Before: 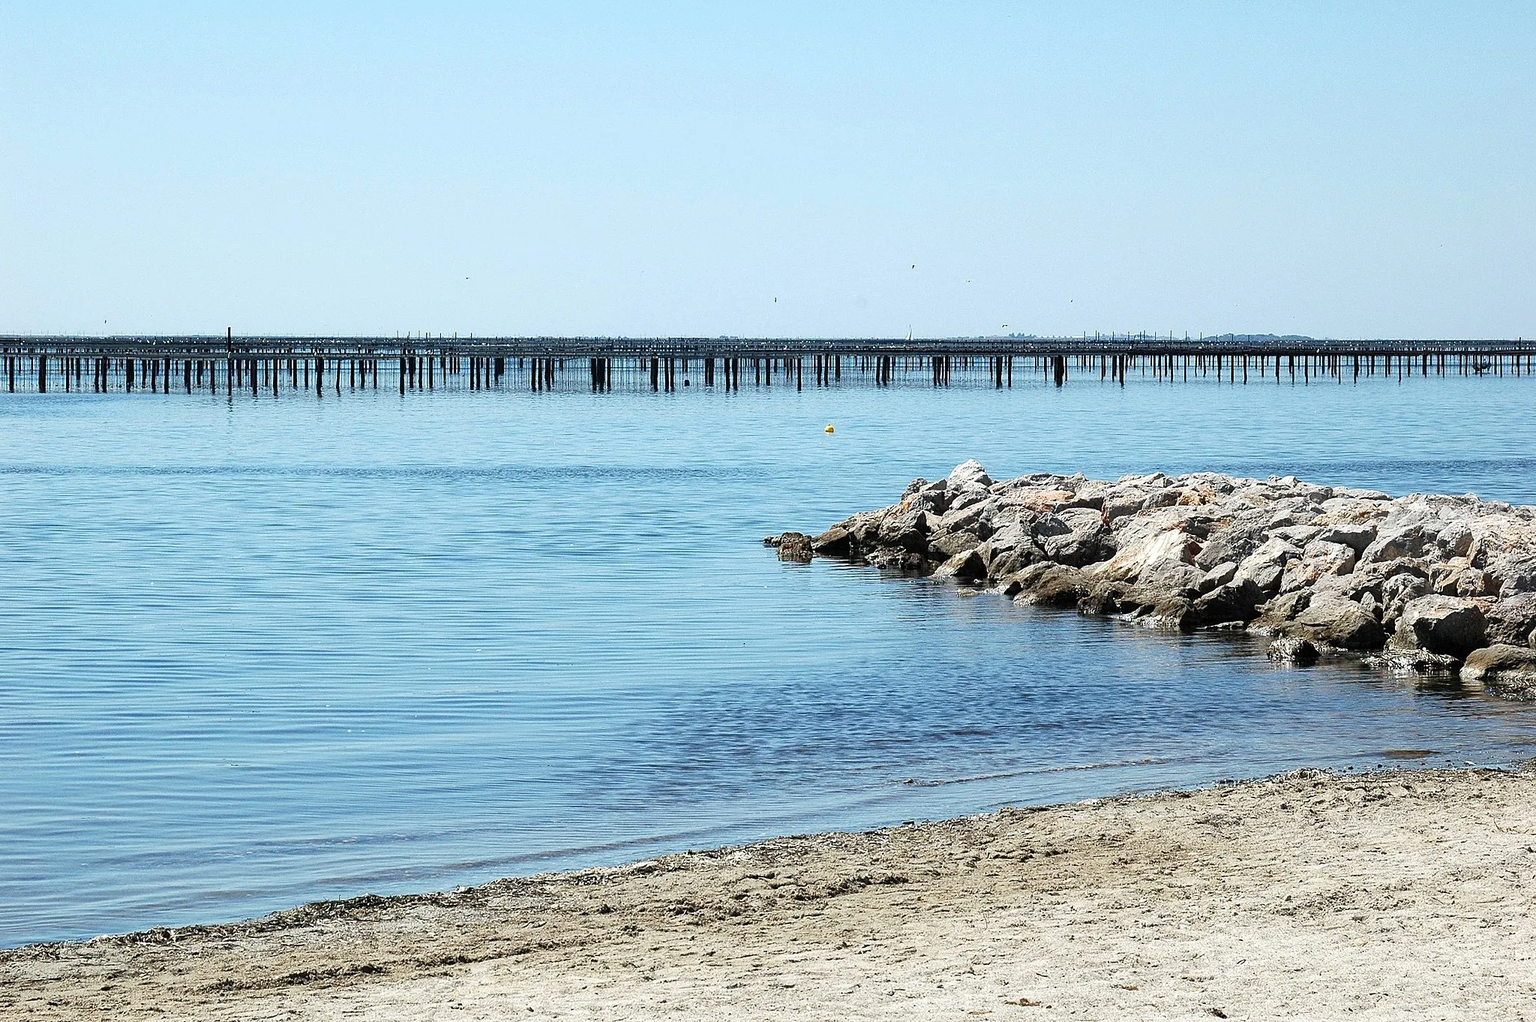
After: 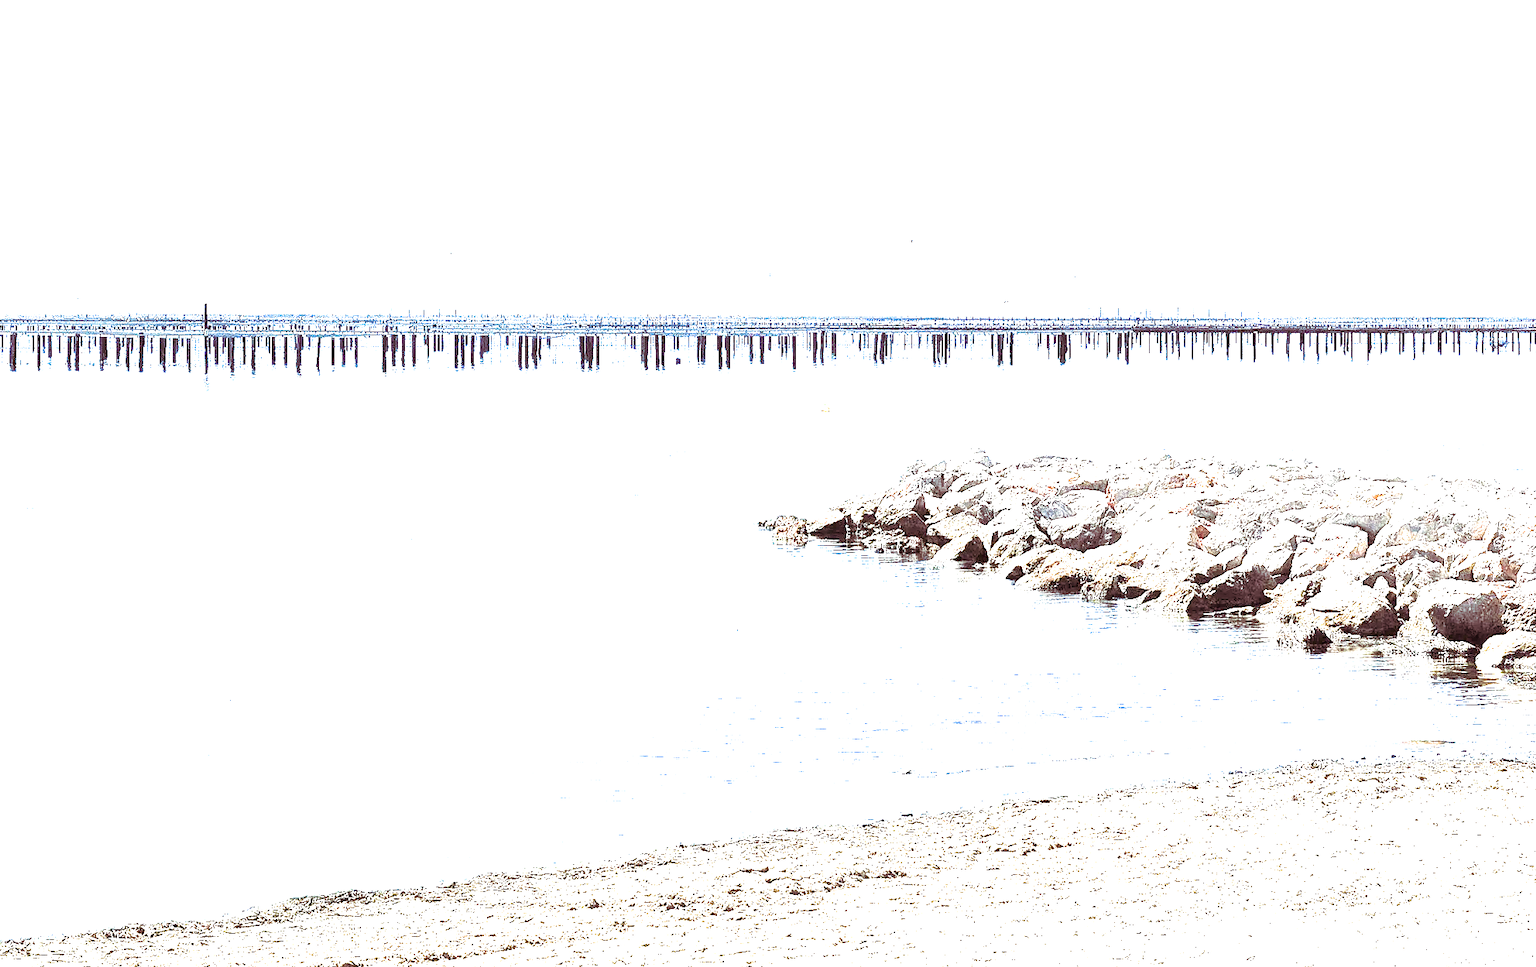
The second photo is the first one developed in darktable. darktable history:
white balance: red 1.009, blue 1.027
exposure: black level correction 0, exposure 4 EV, compensate exposure bias true, compensate highlight preservation false
split-toning: shadows › hue 360°
crop: left 1.964%, top 3.251%, right 1.122%, bottom 4.933%
